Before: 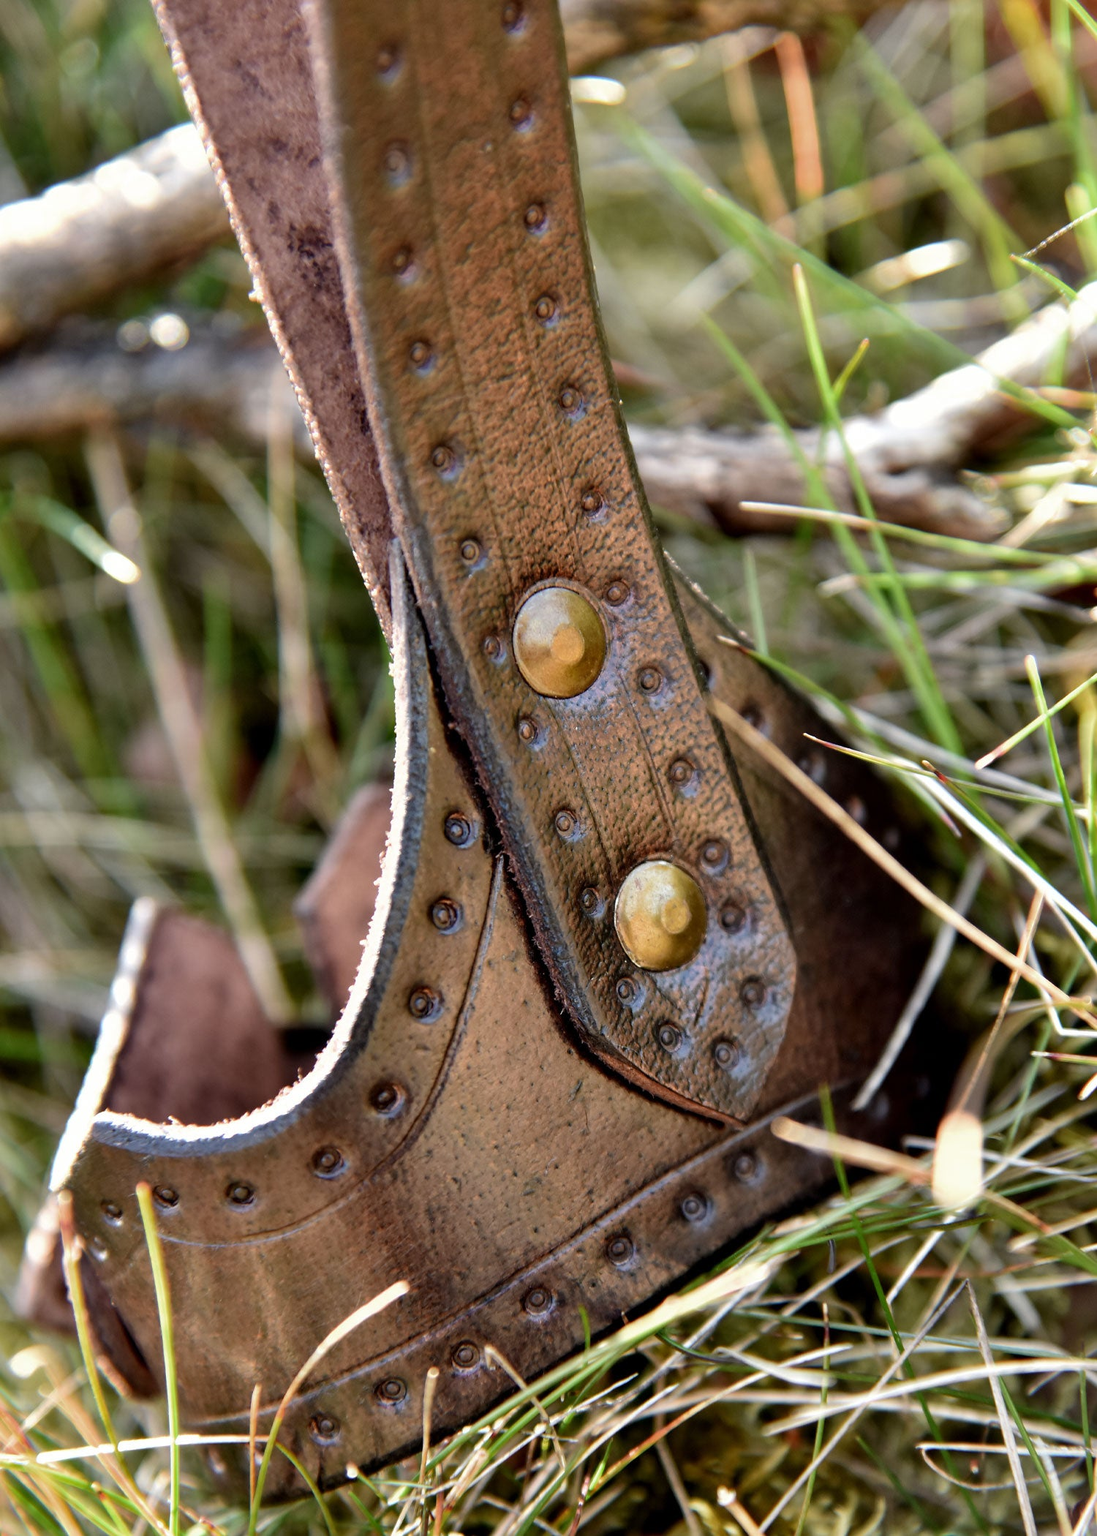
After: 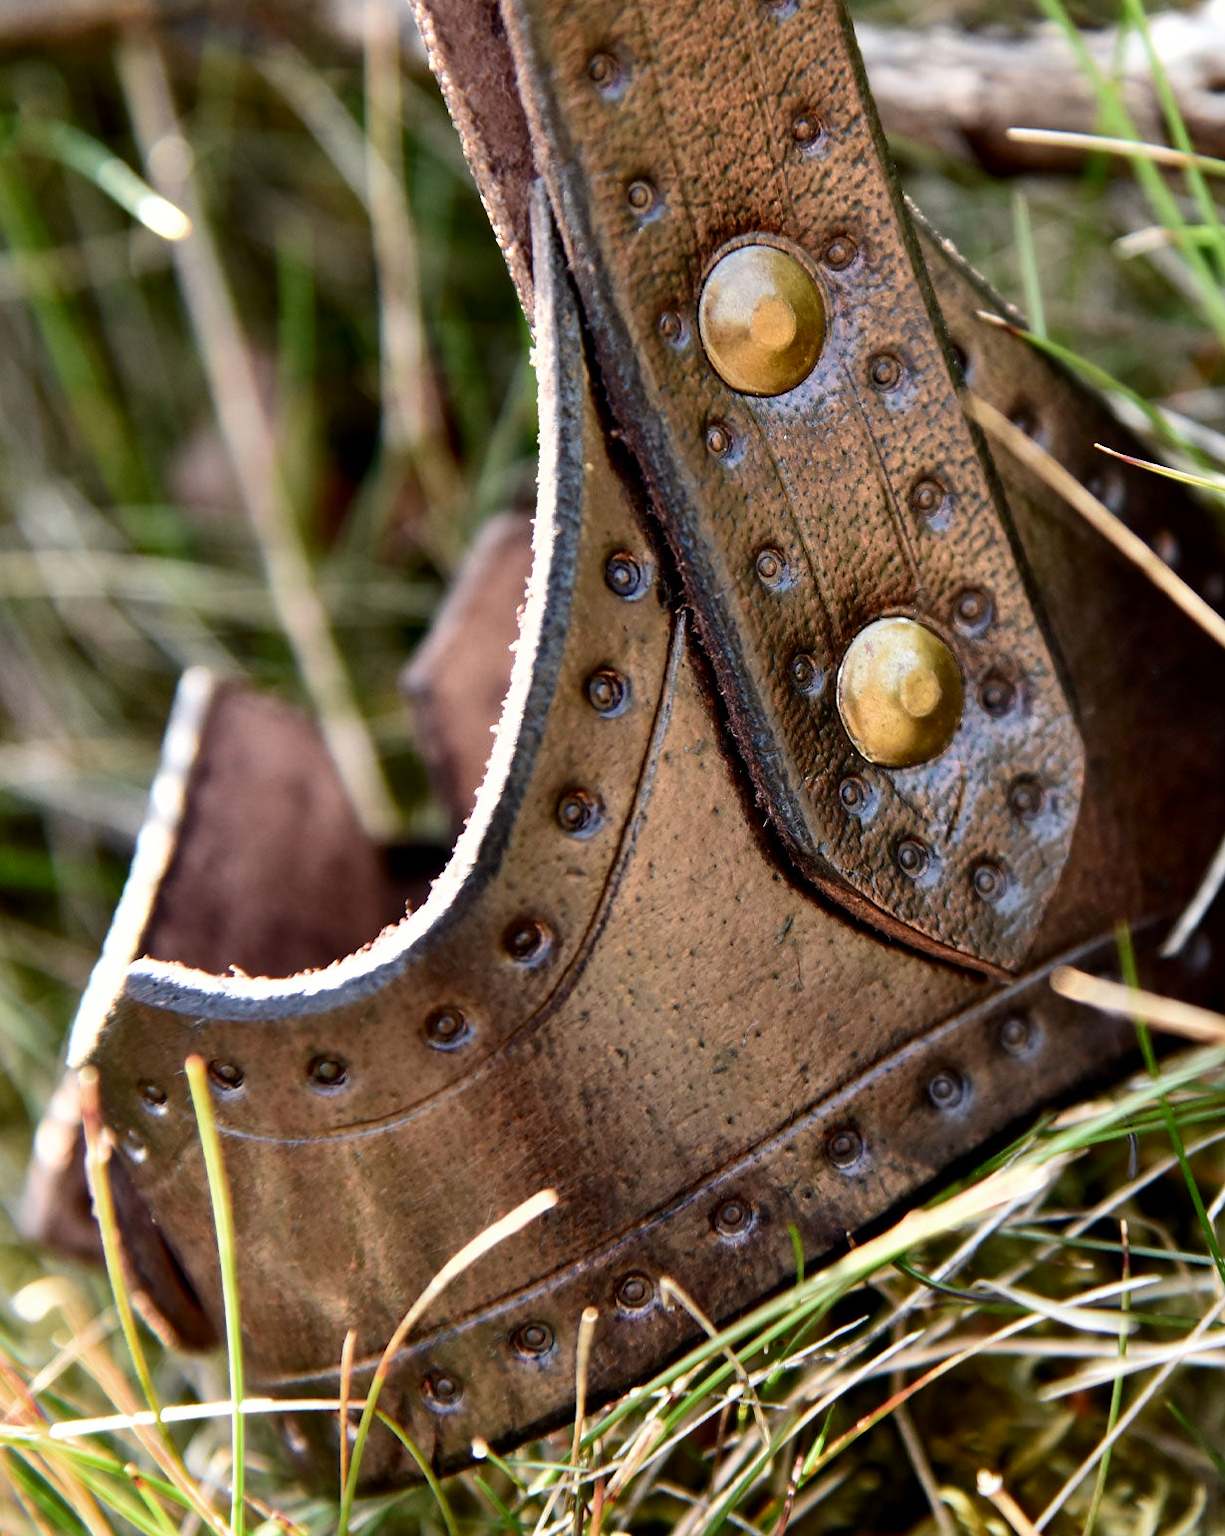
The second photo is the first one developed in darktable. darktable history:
color correction: saturation 0.8
crop: top 26.531%, right 17.959%
contrast brightness saturation: contrast 0.18, saturation 0.3
